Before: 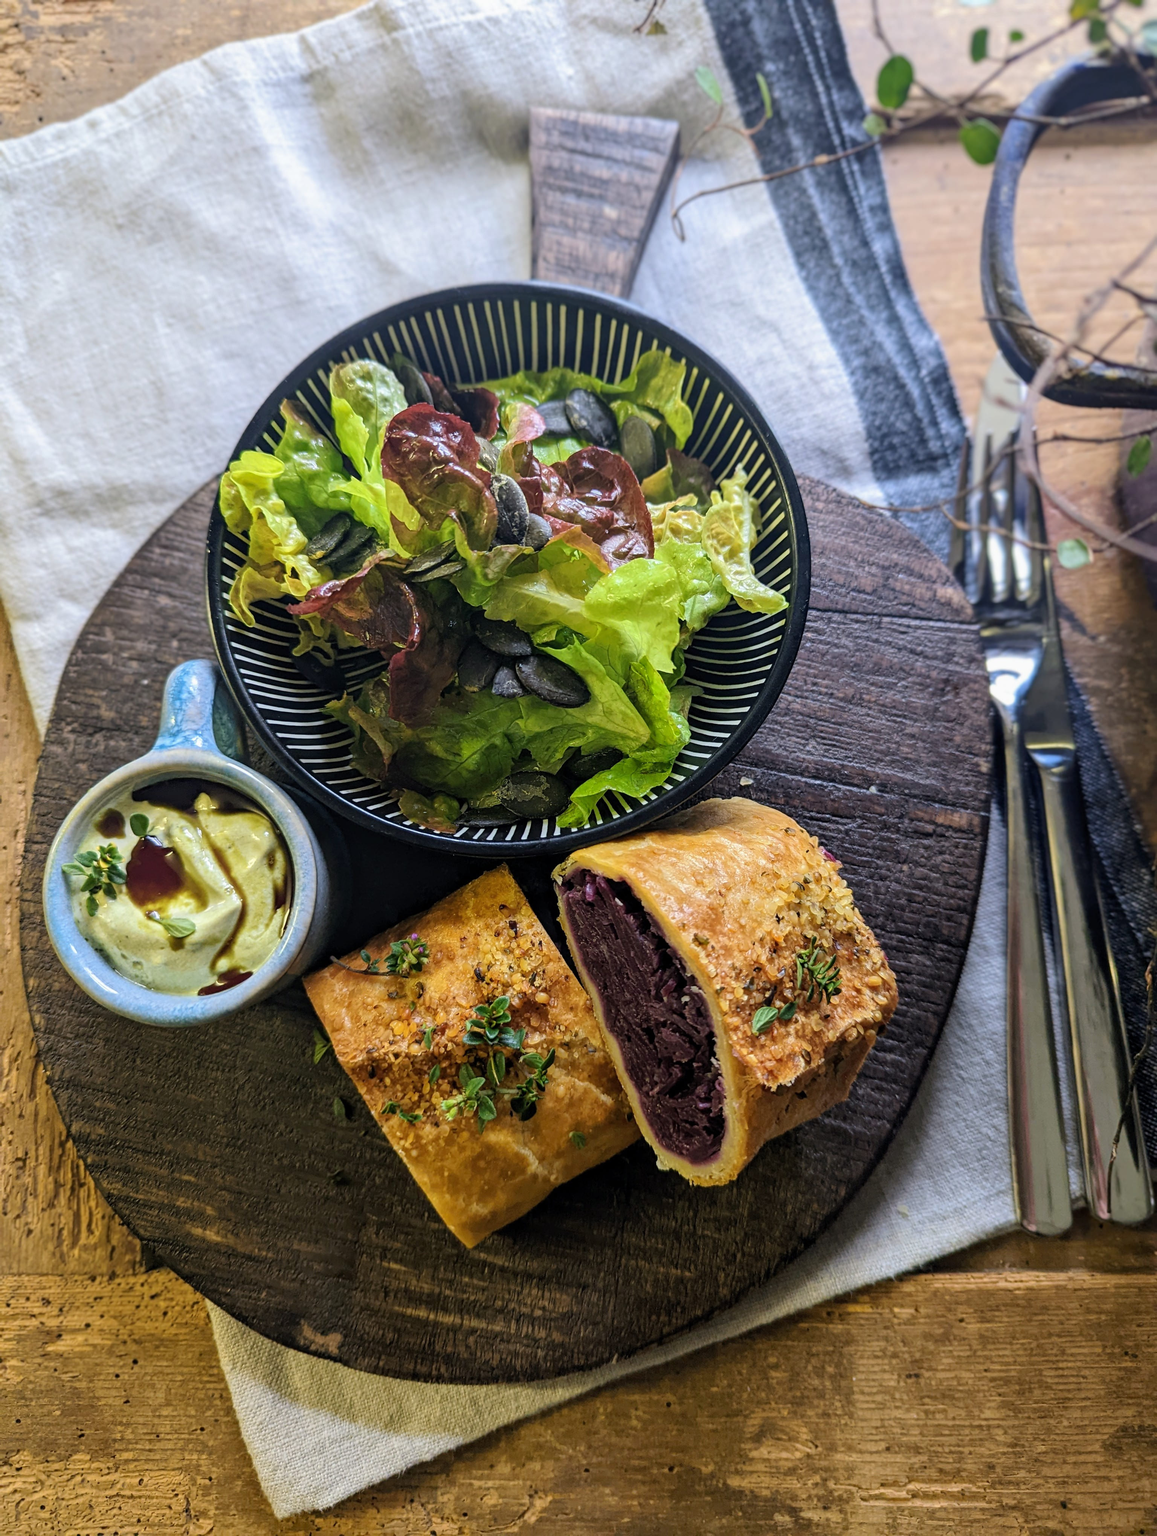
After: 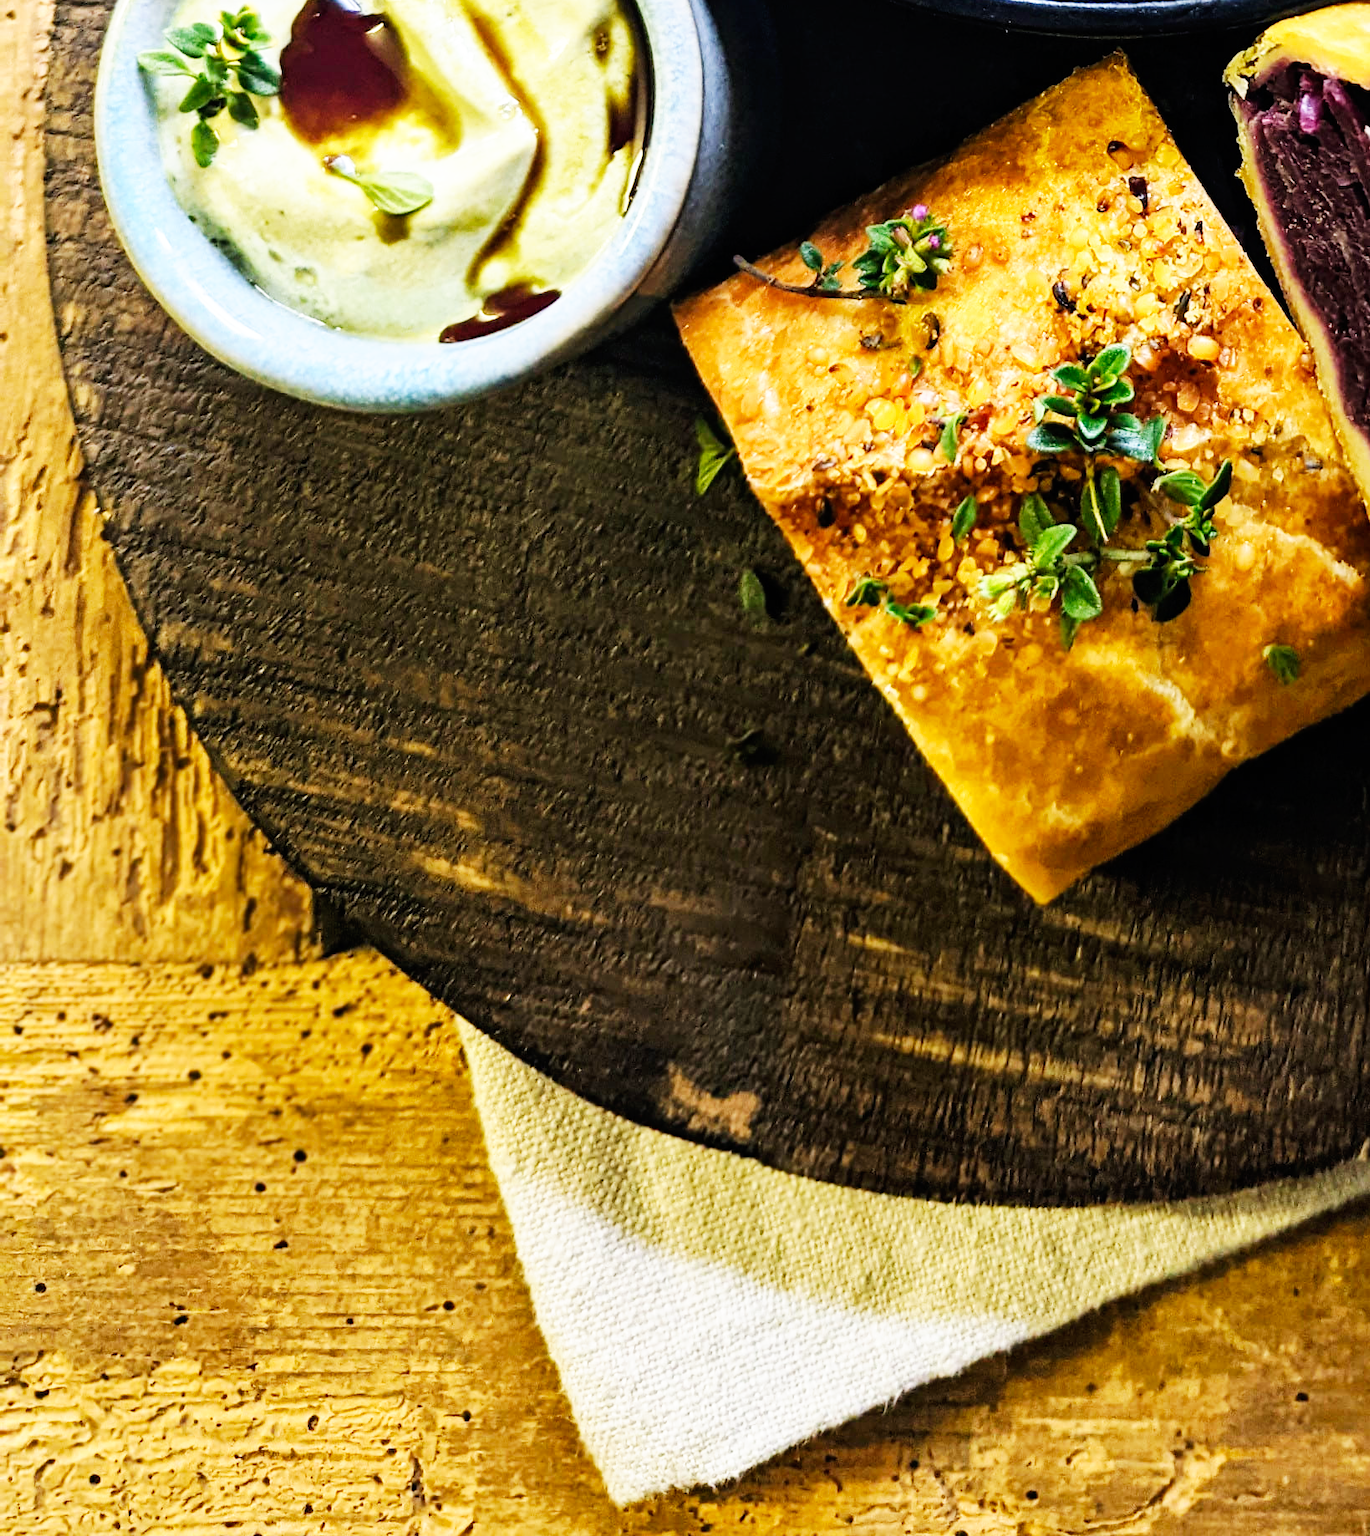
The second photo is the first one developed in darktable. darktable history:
base curve: curves: ch0 [(0, 0) (0.007, 0.004) (0.027, 0.03) (0.046, 0.07) (0.207, 0.54) (0.442, 0.872) (0.673, 0.972) (1, 1)], preserve colors none
crop and rotate: top 54.778%, right 46.61%, bottom 0.159%
